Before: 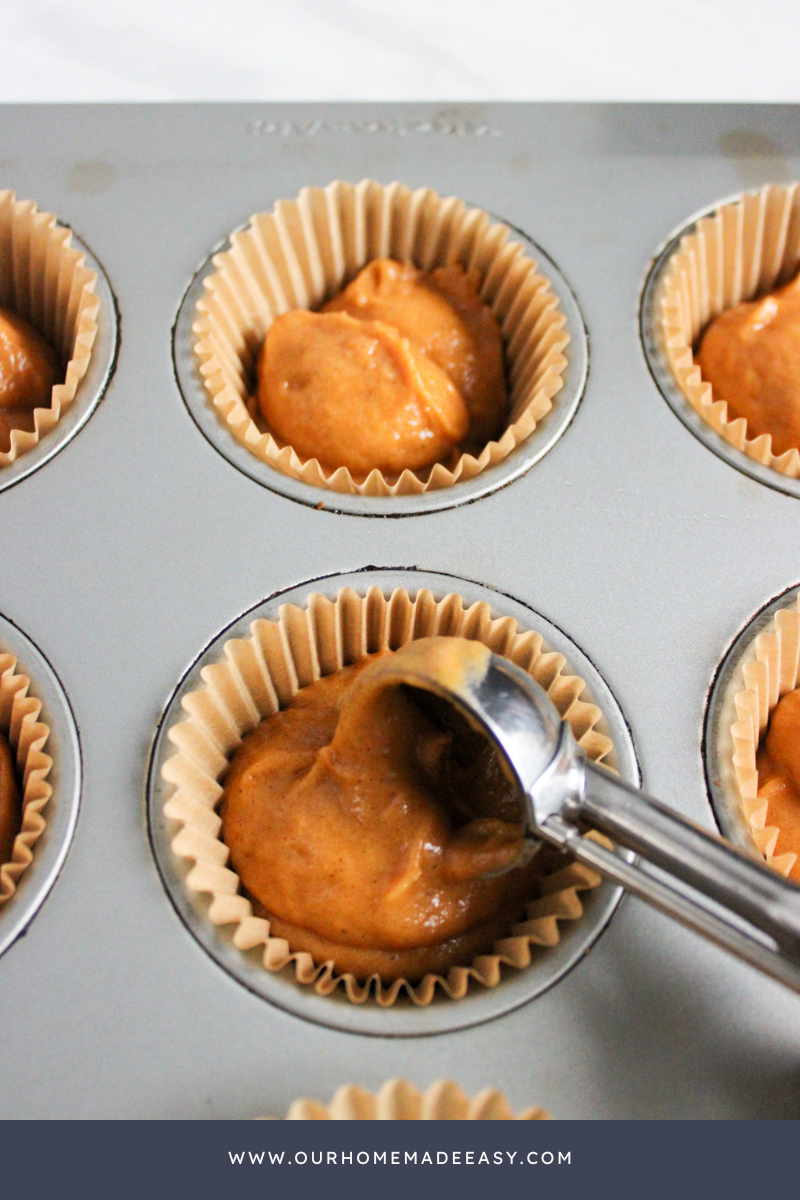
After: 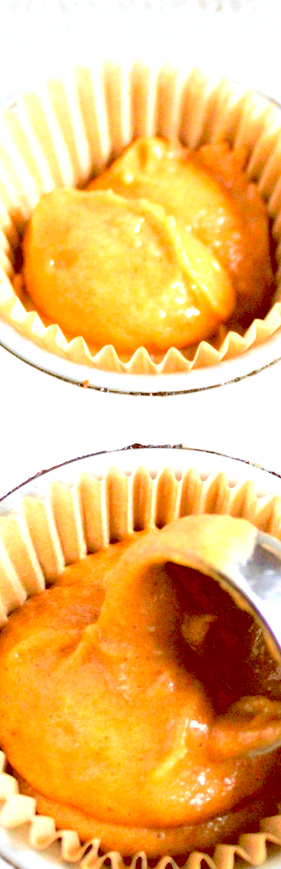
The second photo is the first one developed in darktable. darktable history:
color balance: lift [1, 1.011, 0.999, 0.989], gamma [1.109, 1.045, 1.039, 0.955], gain [0.917, 0.936, 0.952, 1.064], contrast 2.32%, contrast fulcrum 19%, output saturation 101%
color contrast: green-magenta contrast 0.81
exposure: black level correction 0, exposure 1.2 EV, compensate highlight preservation false
crop and rotate: left 29.476%, top 10.214%, right 35.32%, bottom 17.333%
tone curve: curves: ch0 [(0.003, 0) (0.066, 0.017) (0.163, 0.09) (0.264, 0.238) (0.395, 0.421) (0.517, 0.56) (0.688, 0.743) (0.791, 0.814) (1, 1)]; ch1 [(0, 0) (0.164, 0.115) (0.337, 0.332) (0.39, 0.398) (0.464, 0.461) (0.501, 0.5) (0.507, 0.503) (0.534, 0.537) (0.577, 0.59) (0.652, 0.681) (0.733, 0.749) (0.811, 0.796) (1, 1)]; ch2 [(0, 0) (0.337, 0.382) (0.464, 0.476) (0.501, 0.502) (0.527, 0.54) (0.551, 0.565) (0.6, 0.59) (0.687, 0.675) (1, 1)], color space Lab, independent channels, preserve colors none
color zones: curves: ch1 [(0, 0.523) (0.143, 0.545) (0.286, 0.52) (0.429, 0.506) (0.571, 0.503) (0.714, 0.503) (0.857, 0.508) (1, 0.523)]
levels: levels [0, 0.43, 0.984]
